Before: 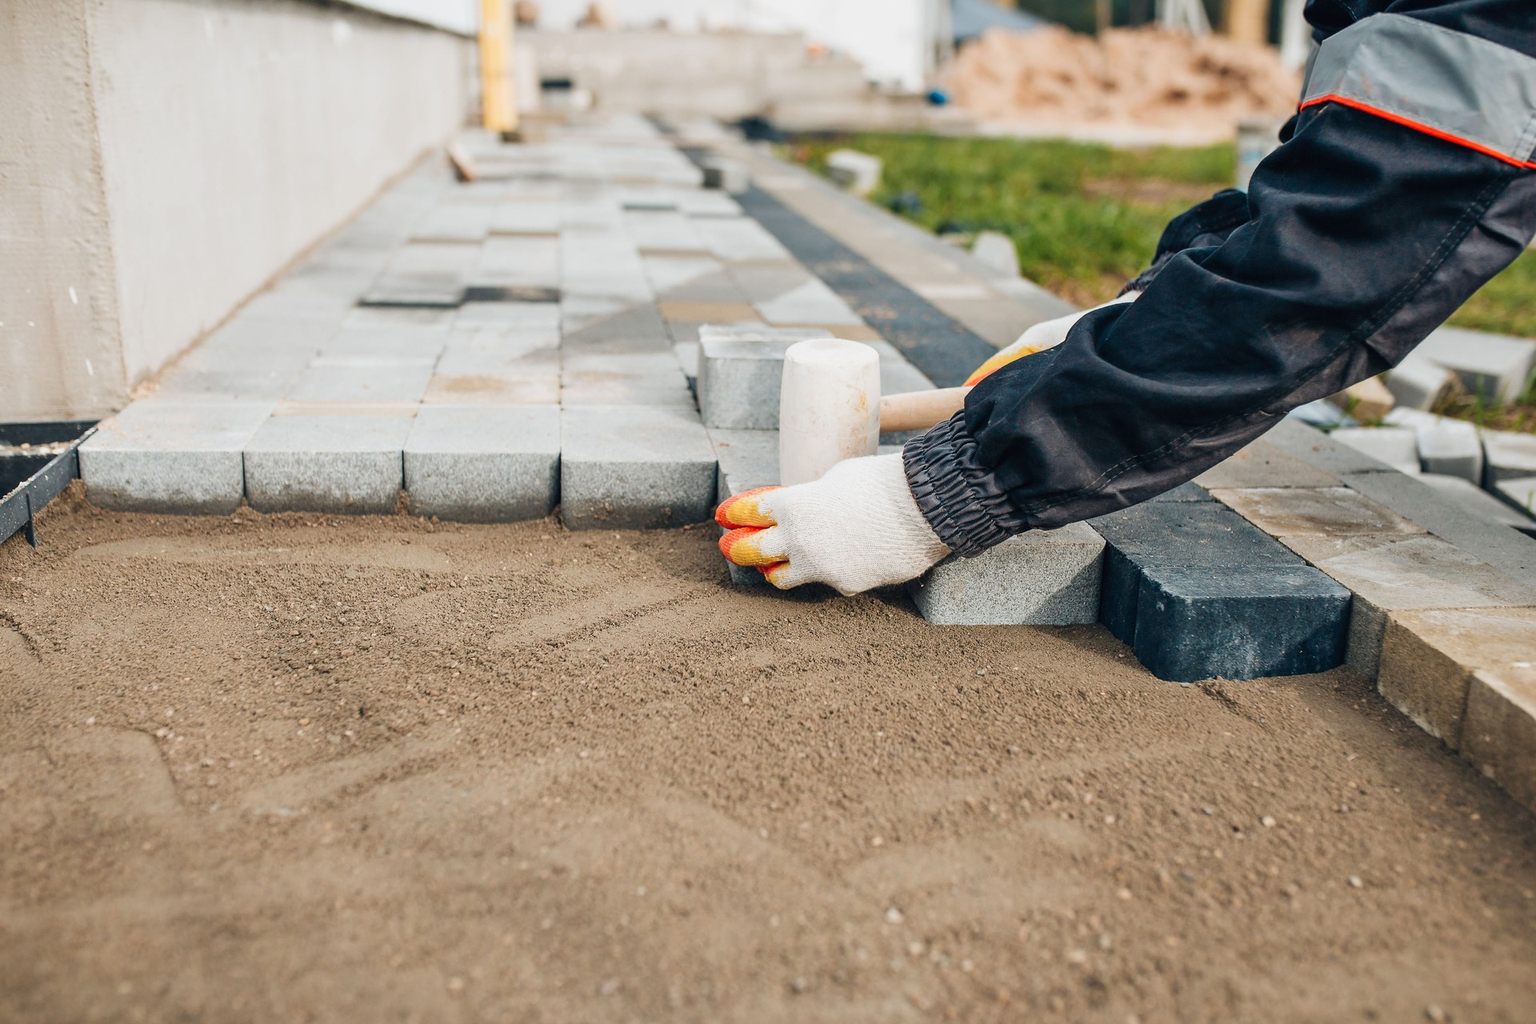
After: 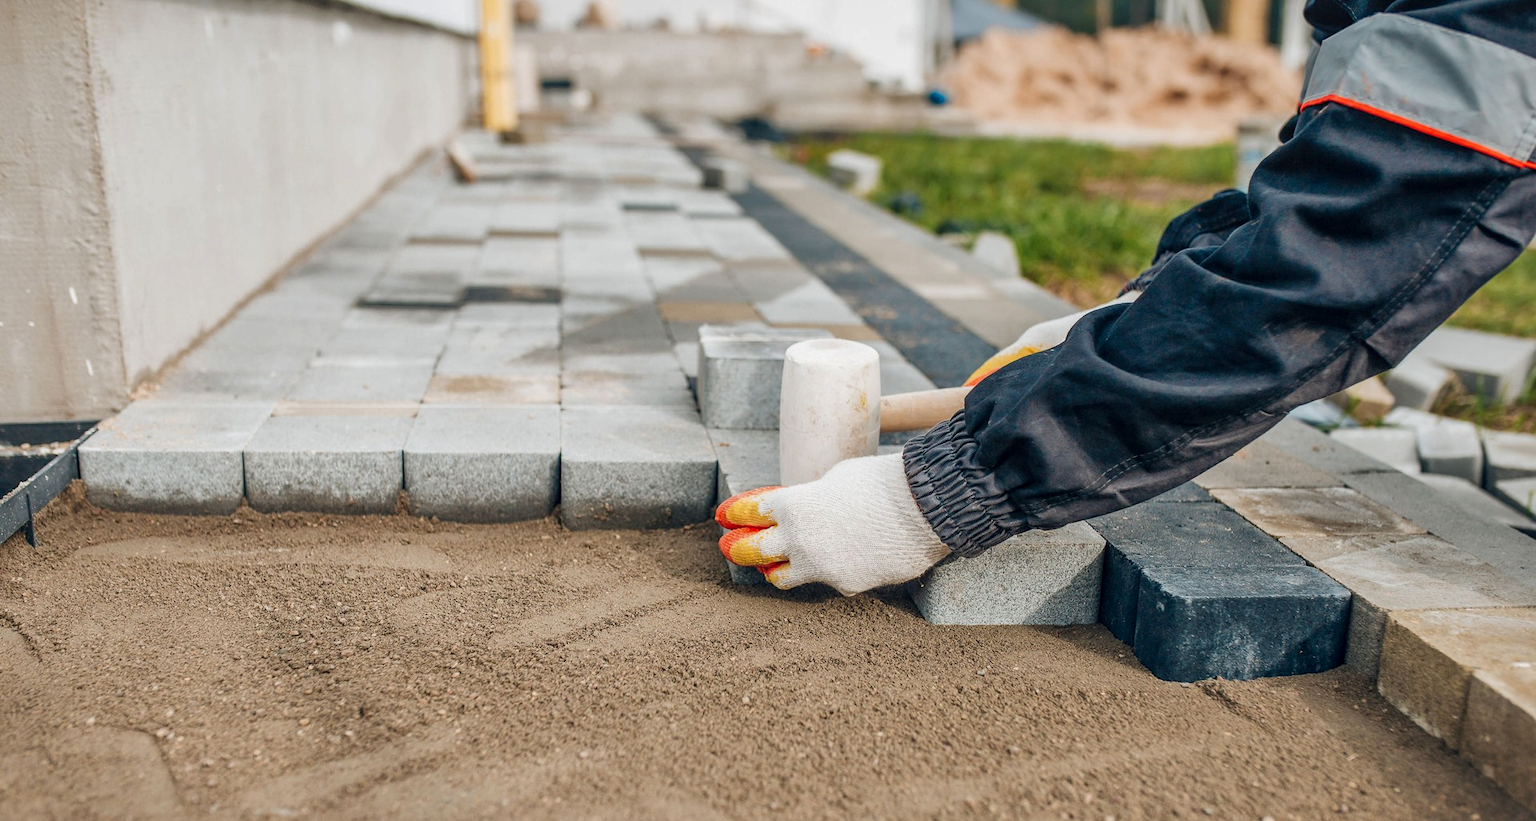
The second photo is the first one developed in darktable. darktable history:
local contrast: on, module defaults
crop: bottom 19.72%
shadows and highlights: on, module defaults
